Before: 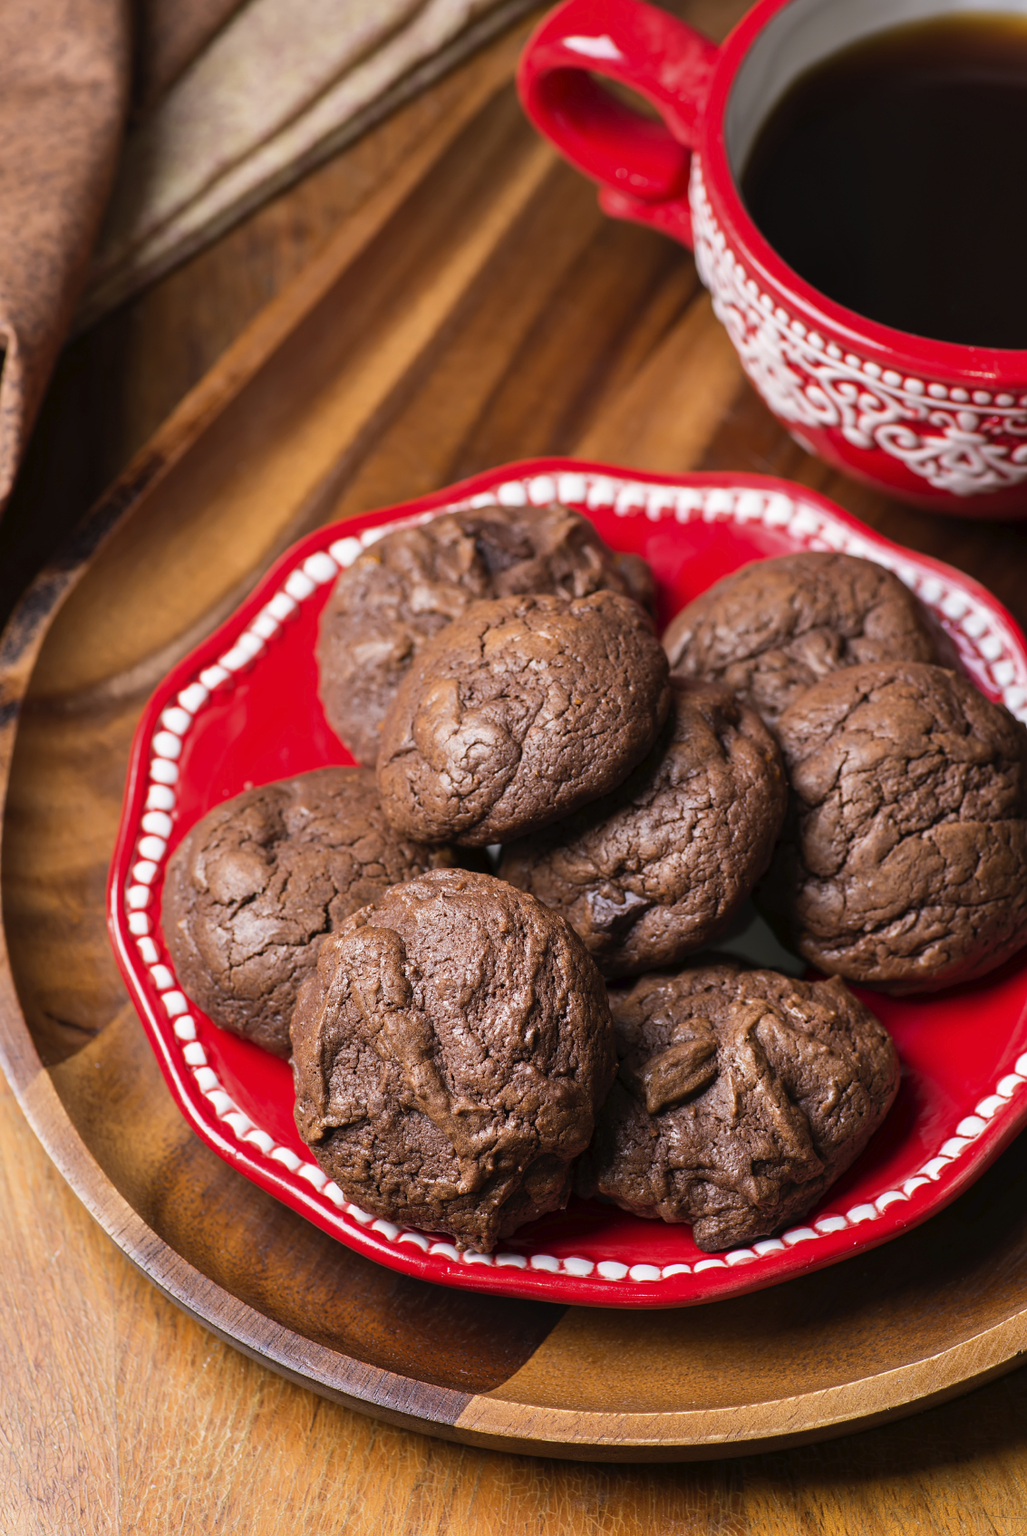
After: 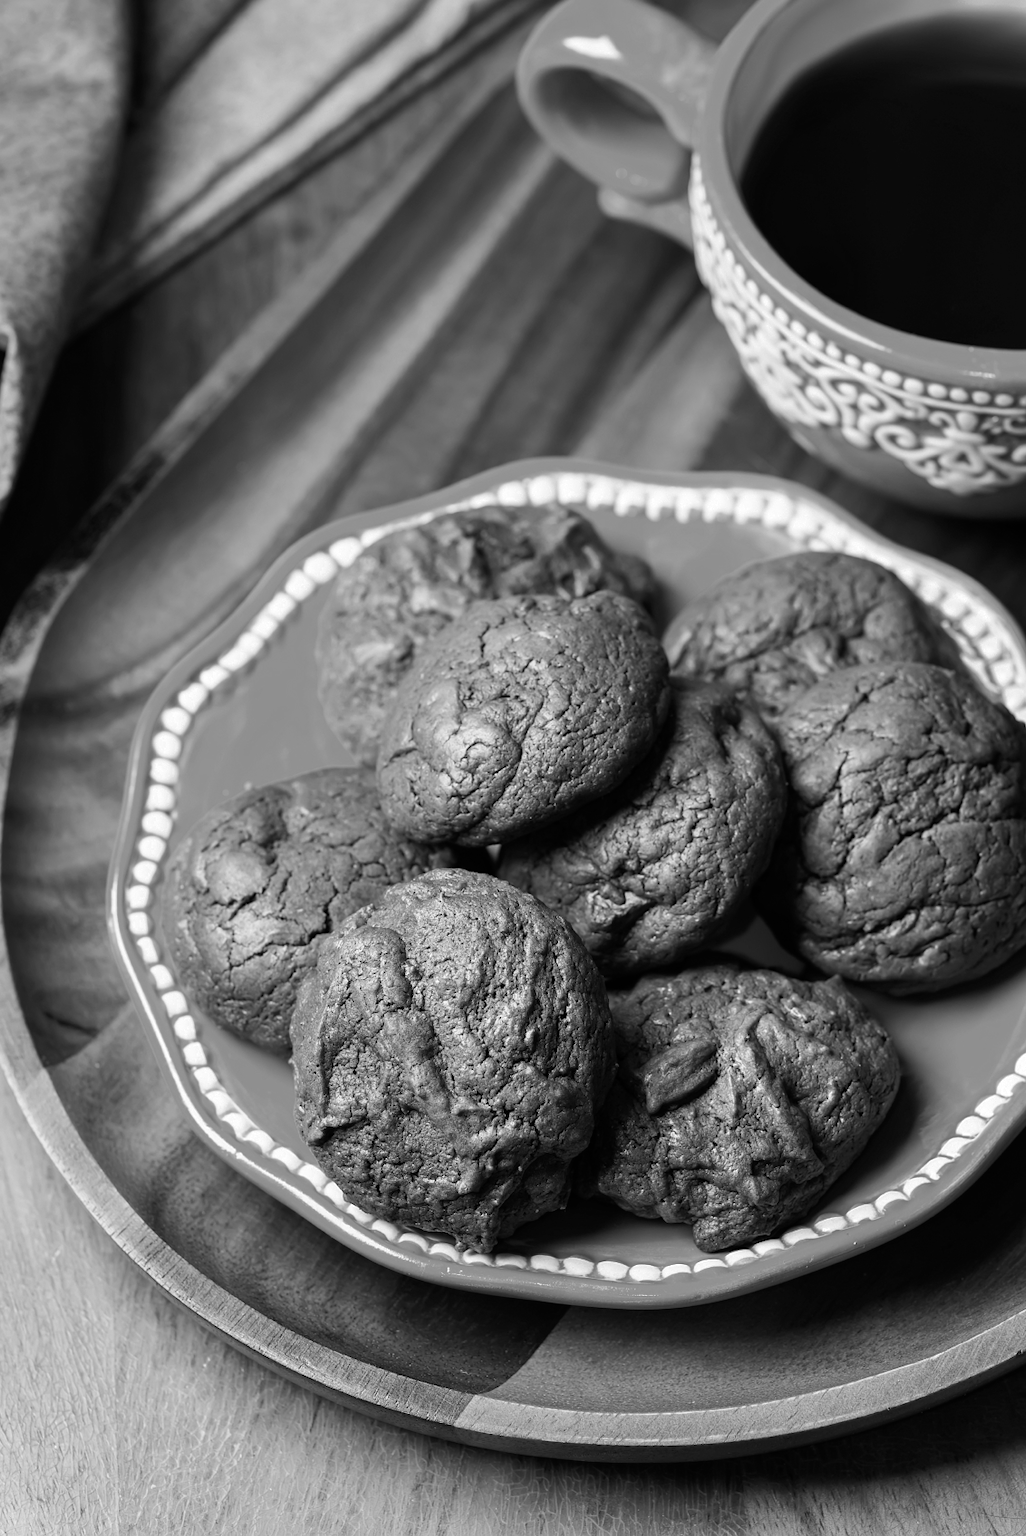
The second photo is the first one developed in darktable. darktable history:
tone equalizer: edges refinement/feathering 500, mask exposure compensation -1.57 EV, preserve details no
contrast brightness saturation: contrast 0.012, saturation -0.059
color zones: curves: ch0 [(0, 0.613) (0.01, 0.613) (0.245, 0.448) (0.498, 0.529) (0.642, 0.665) (0.879, 0.777) (0.99, 0.613)]; ch1 [(0, 0) (0.143, 0) (0.286, 0) (0.429, 0) (0.571, 0) (0.714, 0) (0.857, 0)]
